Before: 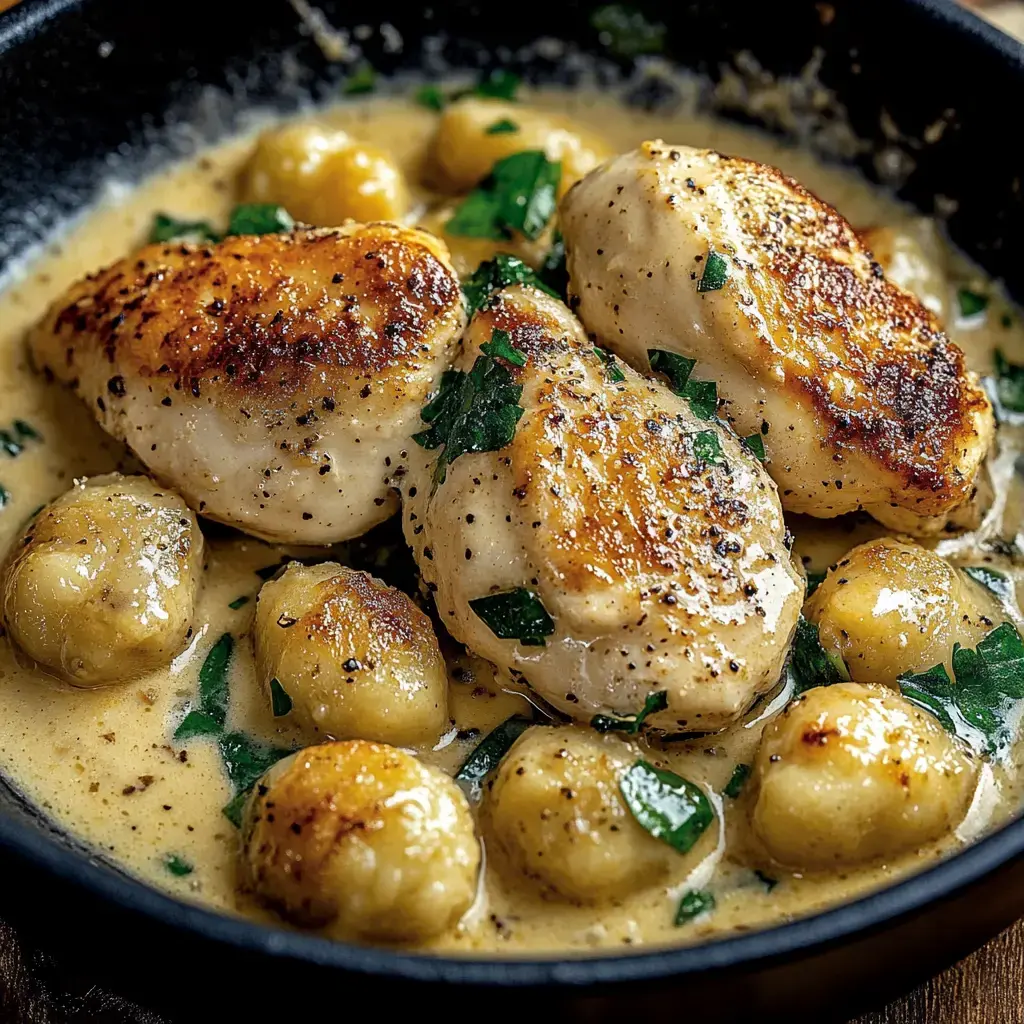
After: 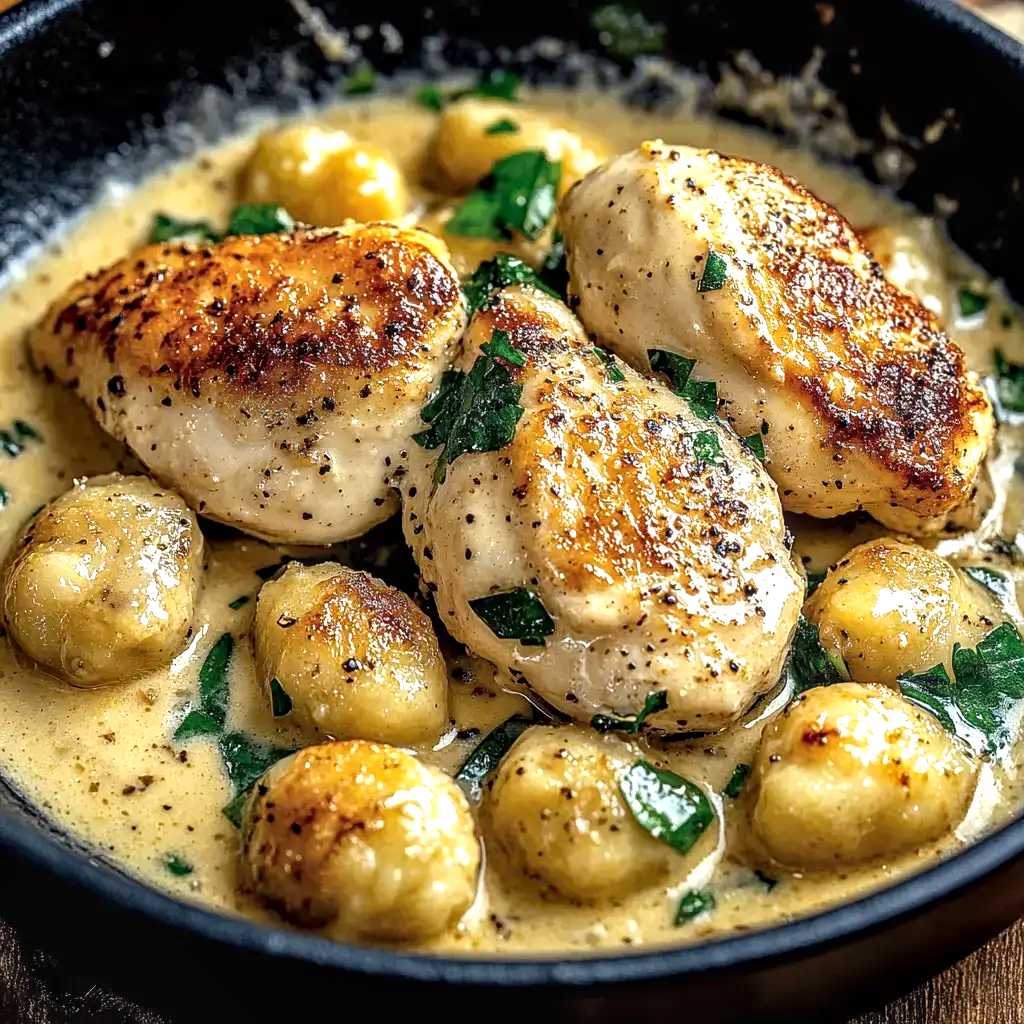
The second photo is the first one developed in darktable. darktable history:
shadows and highlights: shadows -9.08, white point adjustment 1.36, highlights 11.44
local contrast: on, module defaults
exposure: exposure 0.561 EV, compensate exposure bias true, compensate highlight preservation false
